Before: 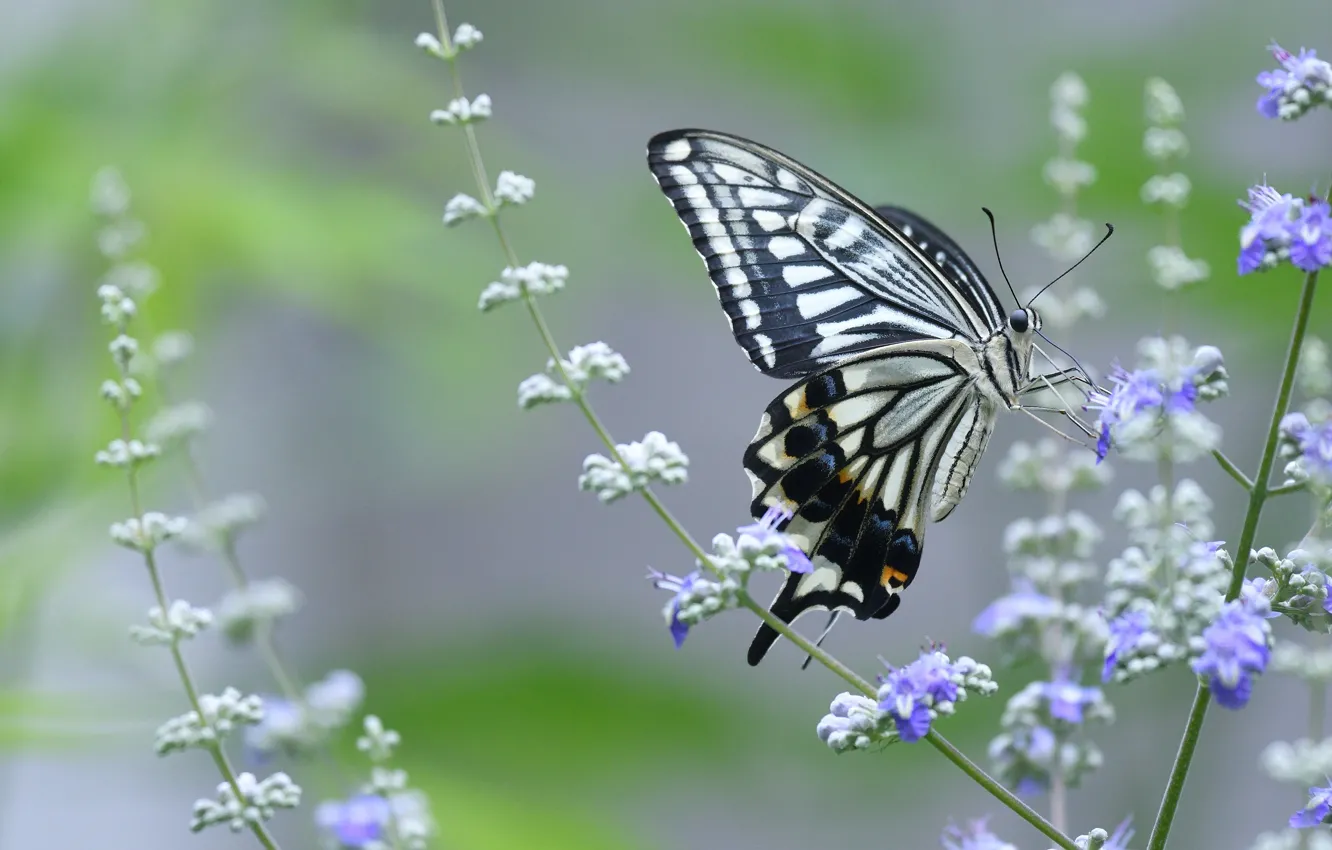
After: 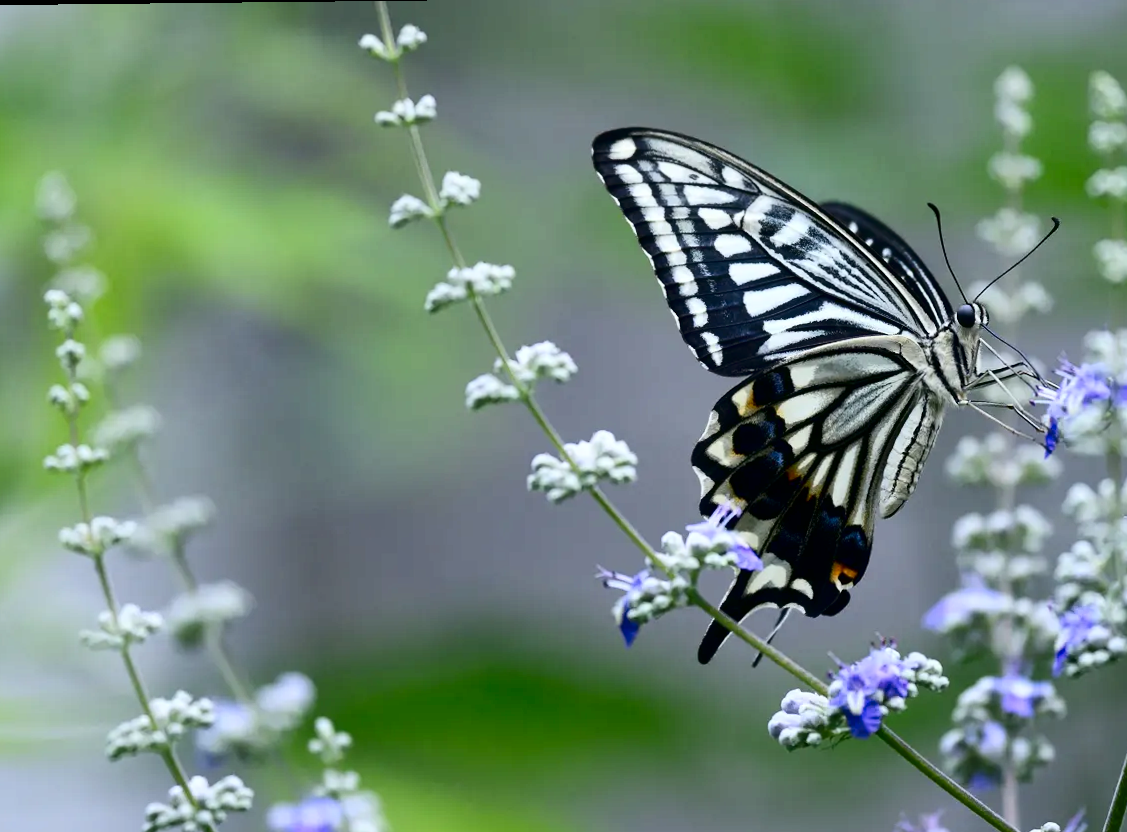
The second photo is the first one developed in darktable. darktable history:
crop and rotate: angle 0.621°, left 4.262%, top 0.968%, right 11.65%, bottom 2.693%
contrast brightness saturation: contrast 0.244, brightness -0.236, saturation 0.146
local contrast: mode bilateral grid, contrast 14, coarseness 36, detail 105%, midtone range 0.2
